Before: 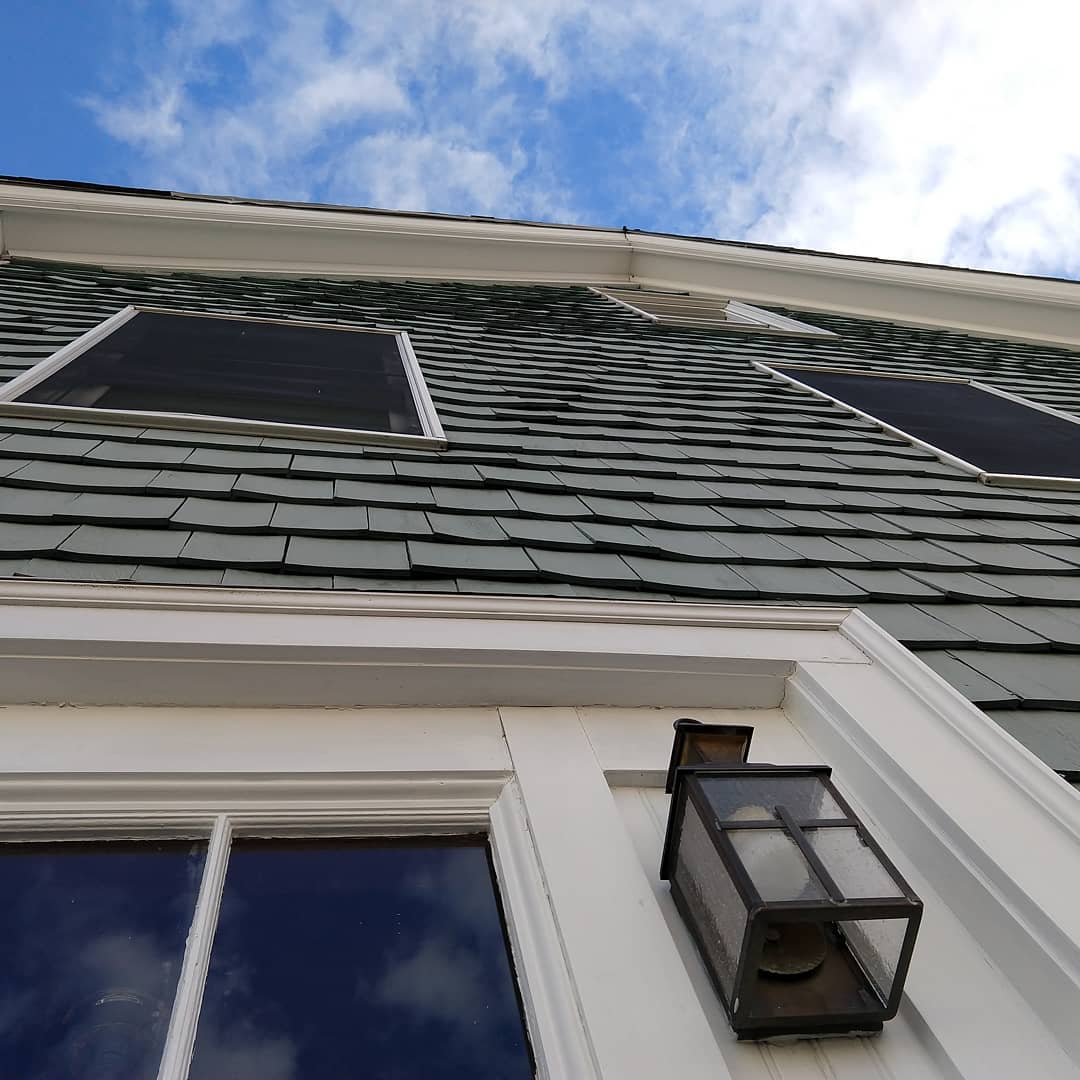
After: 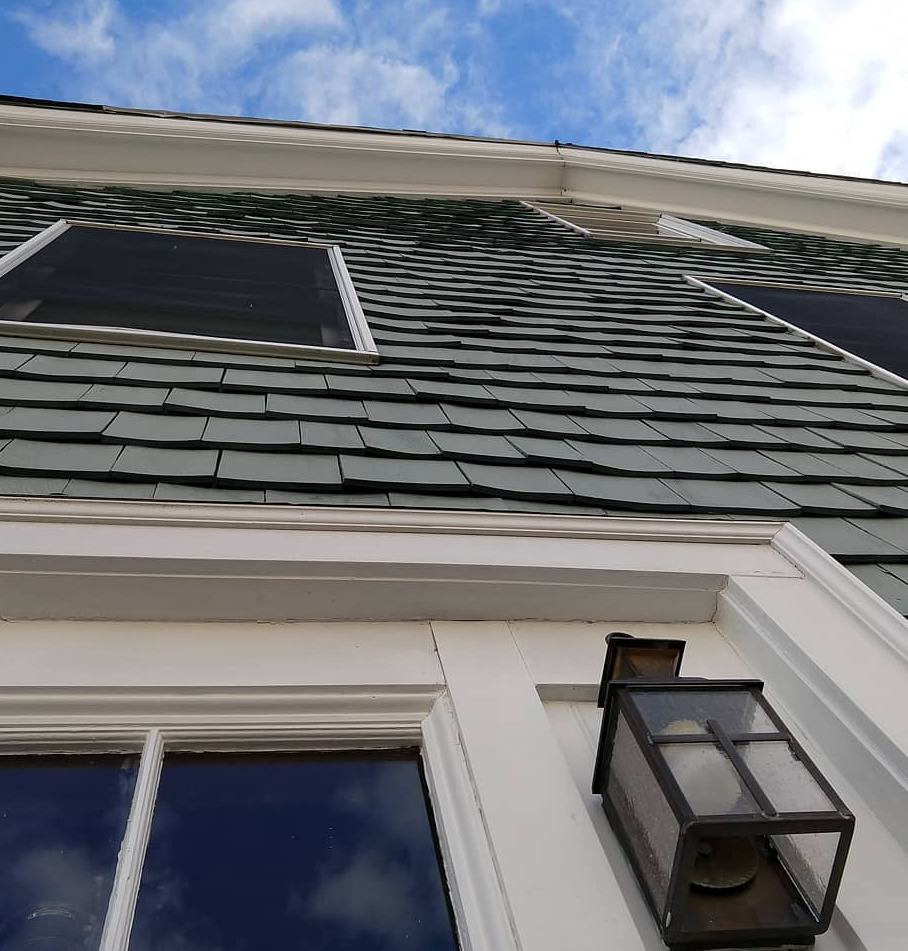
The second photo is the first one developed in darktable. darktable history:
crop: left 6.383%, top 8.007%, right 9.531%, bottom 3.913%
